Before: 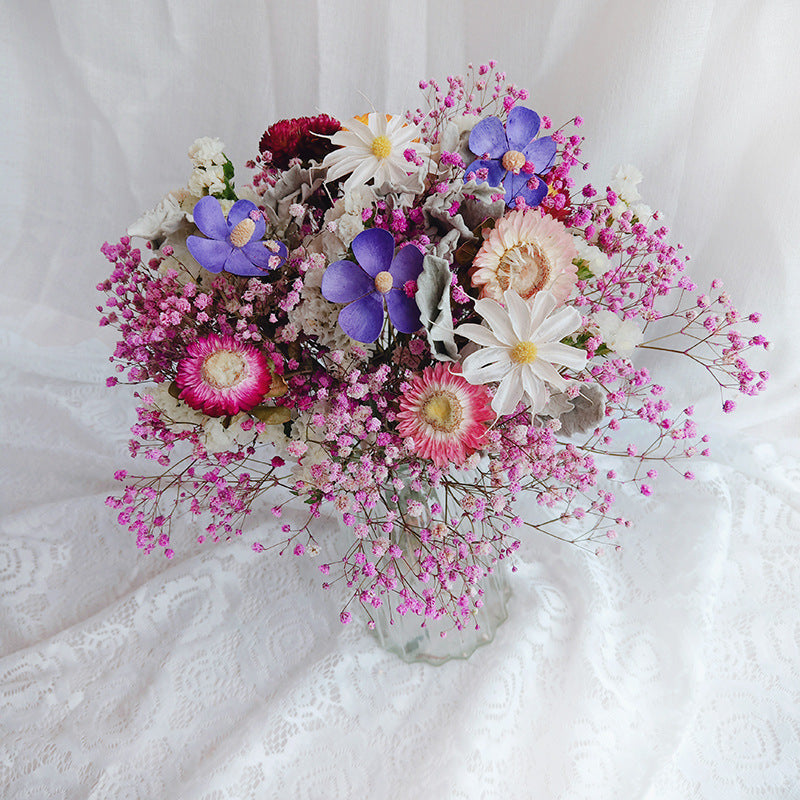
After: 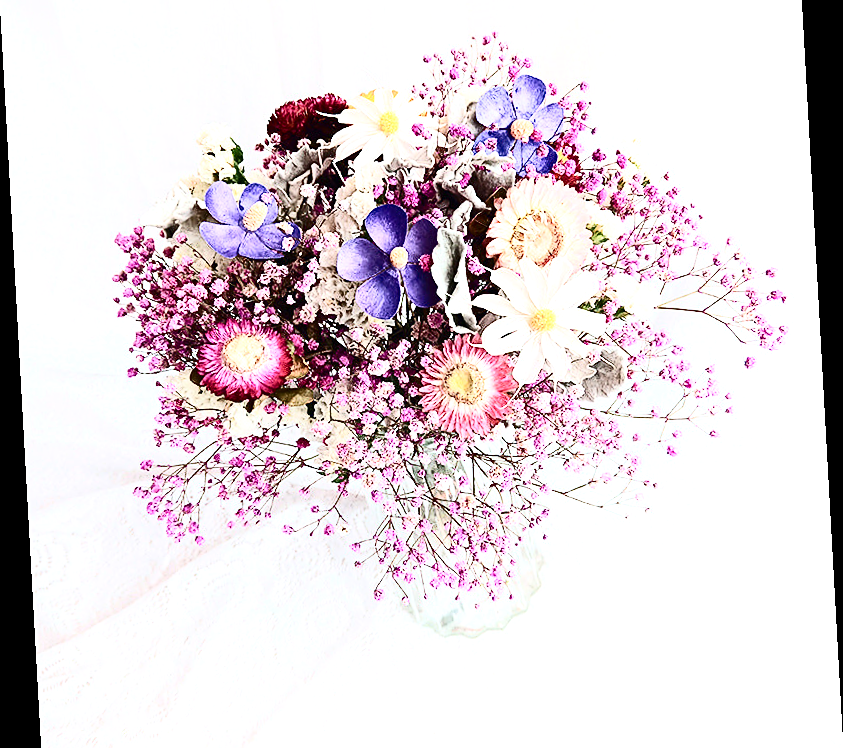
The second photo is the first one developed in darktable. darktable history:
sharpen: on, module defaults
local contrast: mode bilateral grid, contrast 20, coarseness 50, detail 120%, midtone range 0.2
crop and rotate: top 5.609%, bottom 5.609%
exposure: exposure 1 EV, compensate highlight preservation false
contrast brightness saturation: contrast 0.5, saturation -0.1
rotate and perspective: rotation -3.18°, automatic cropping off
